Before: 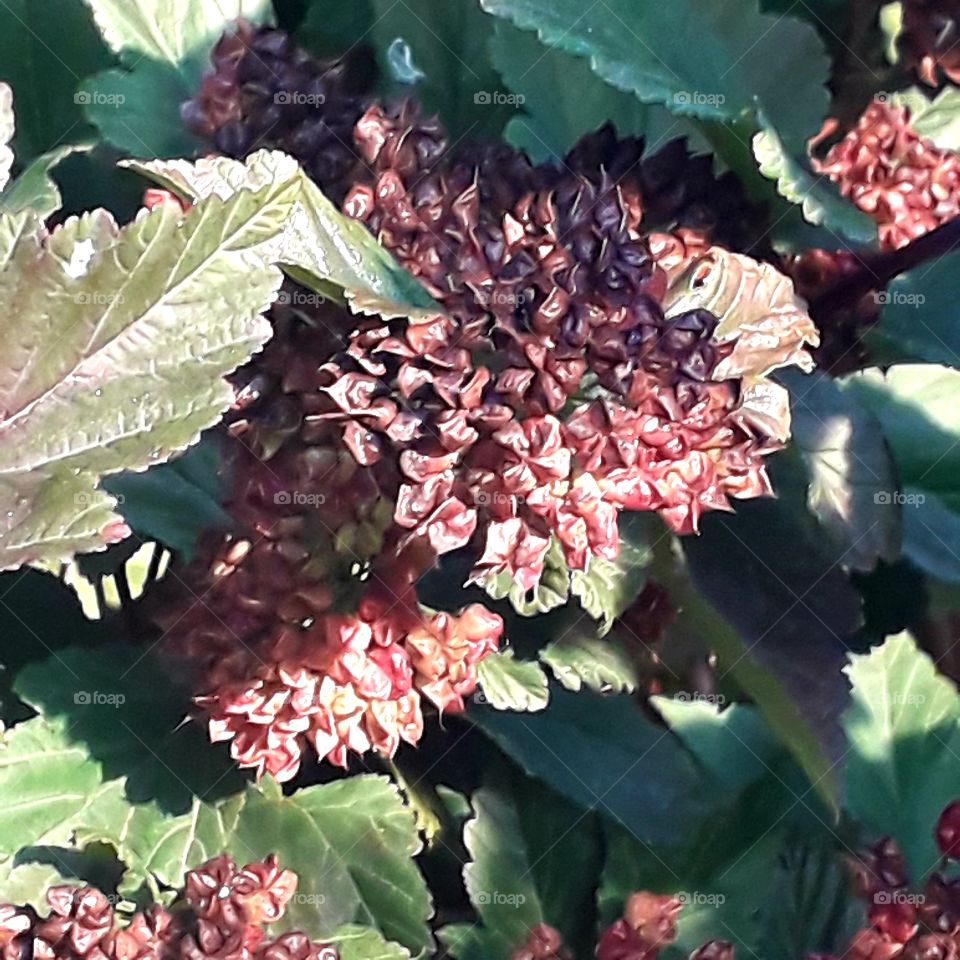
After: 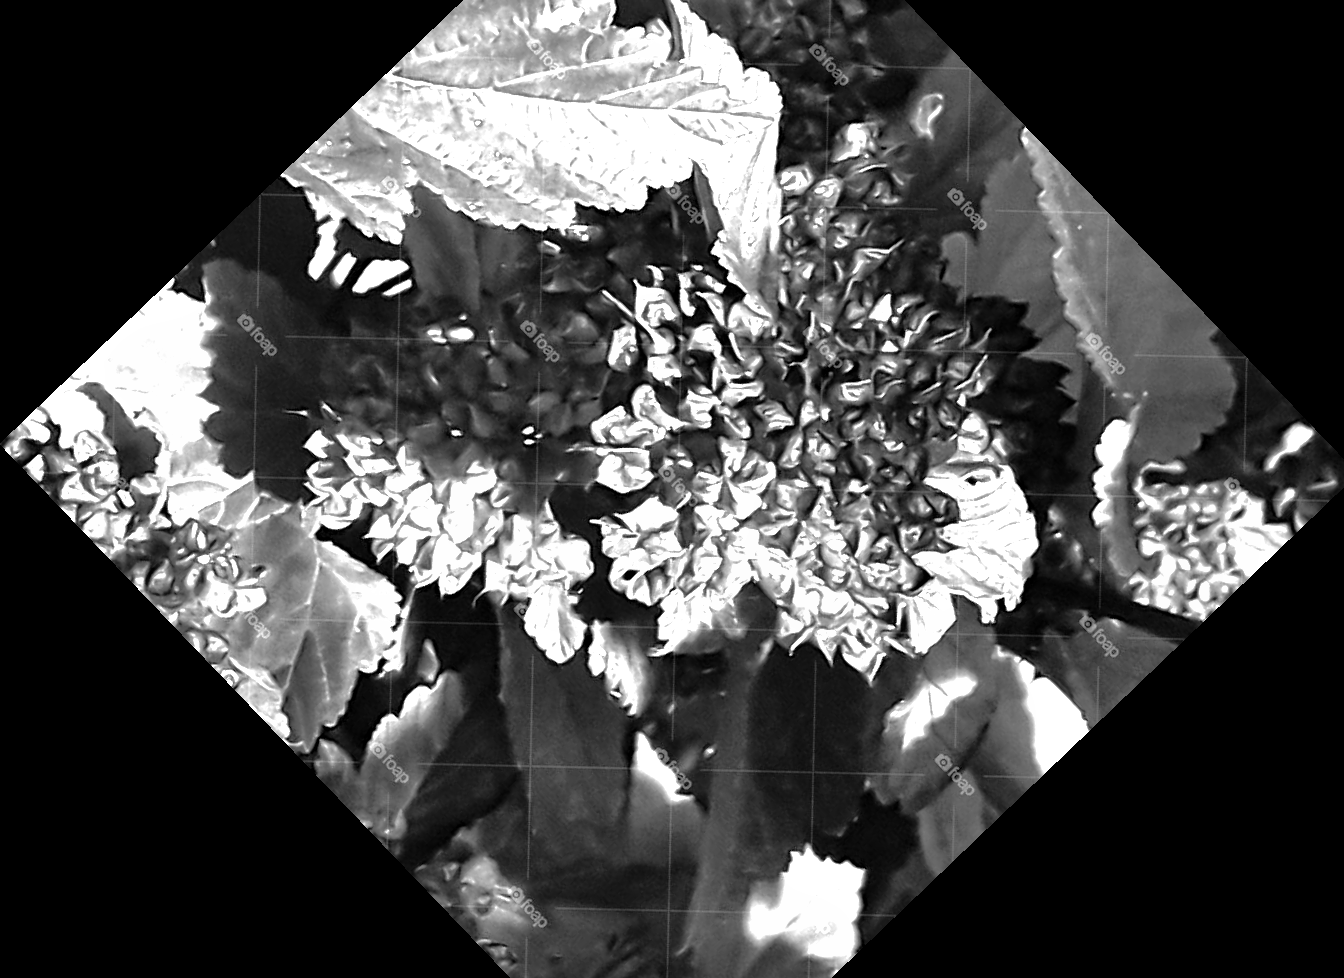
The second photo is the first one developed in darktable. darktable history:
shadows and highlights: on, module defaults
haze removal: compatibility mode true, adaptive false
white balance: red 0.948, green 1.02, blue 1.176
crop and rotate: angle -46.26°, top 16.234%, right 0.912%, bottom 11.704%
tone equalizer: -8 EV -1.08 EV, -7 EV -1.01 EV, -6 EV -0.867 EV, -5 EV -0.578 EV, -3 EV 0.578 EV, -2 EV 0.867 EV, -1 EV 1.01 EV, +0 EV 1.08 EV, edges refinement/feathering 500, mask exposure compensation -1.57 EV, preserve details no
monochrome: on, module defaults
